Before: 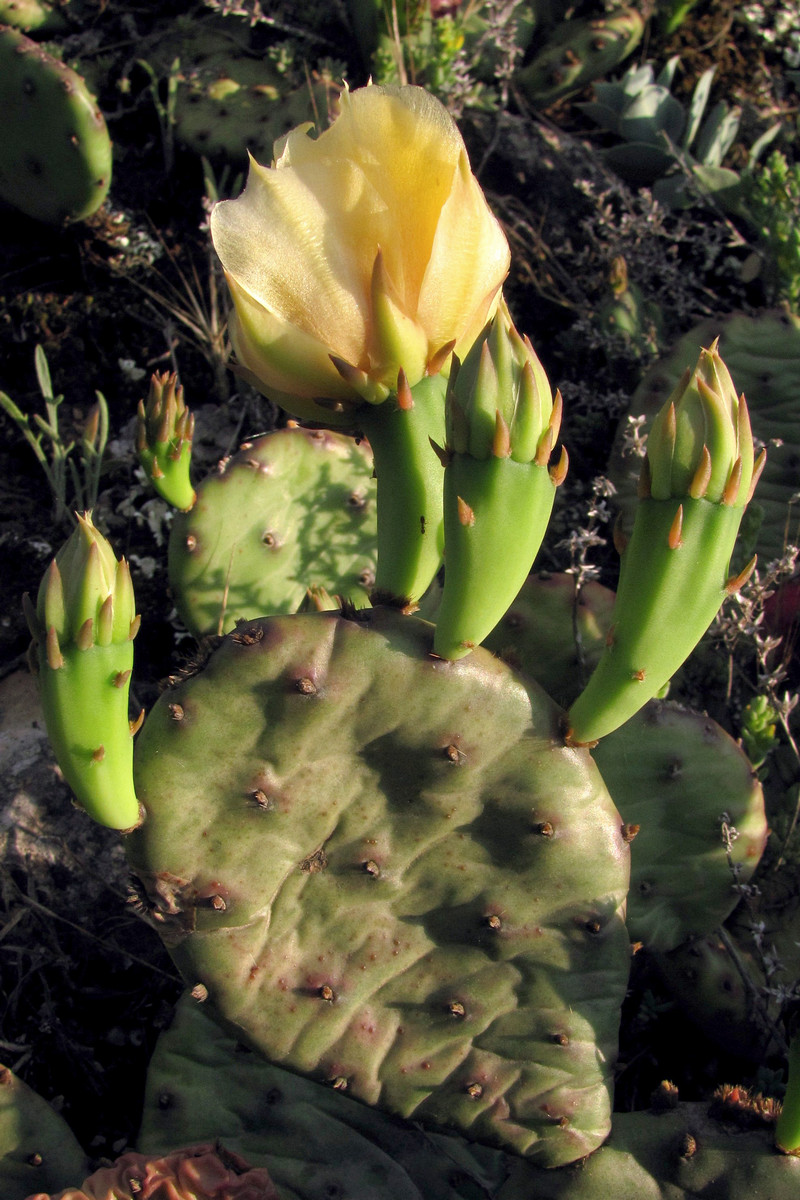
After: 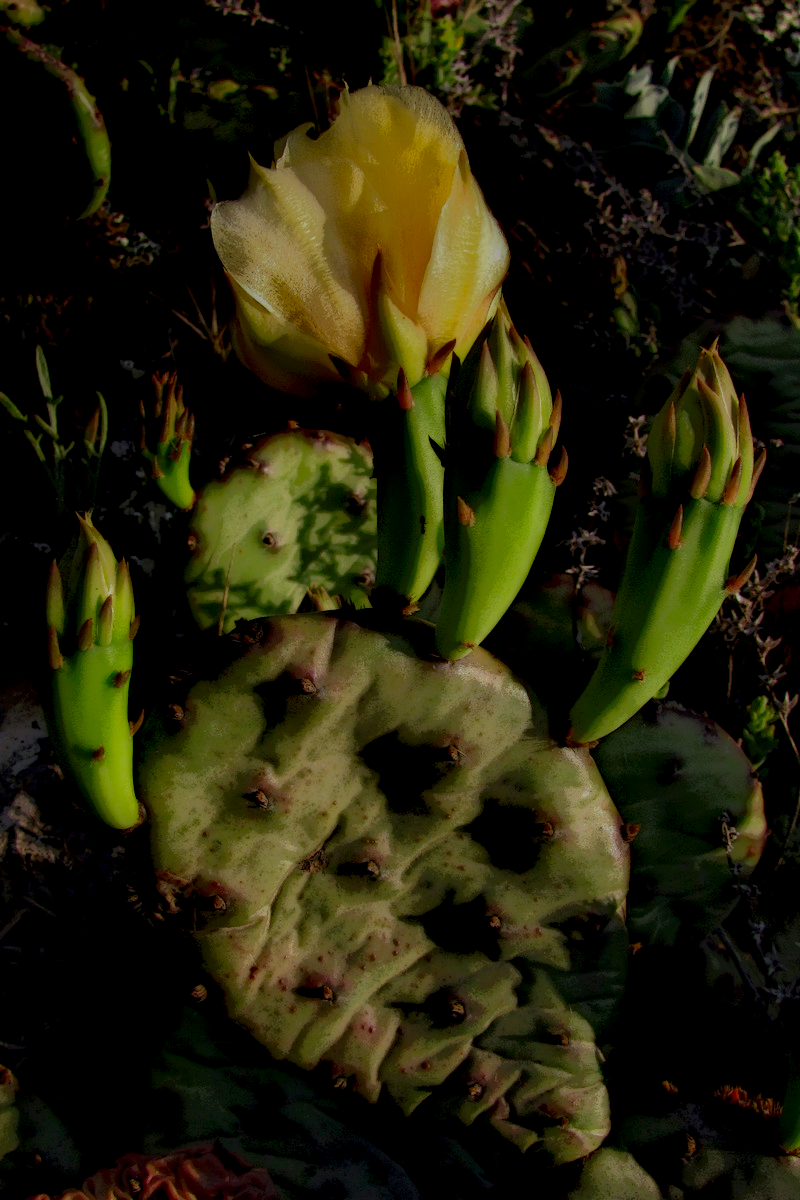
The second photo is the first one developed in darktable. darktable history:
local contrast: highlights 5%, shadows 199%, detail 164%, midtone range 0.002
